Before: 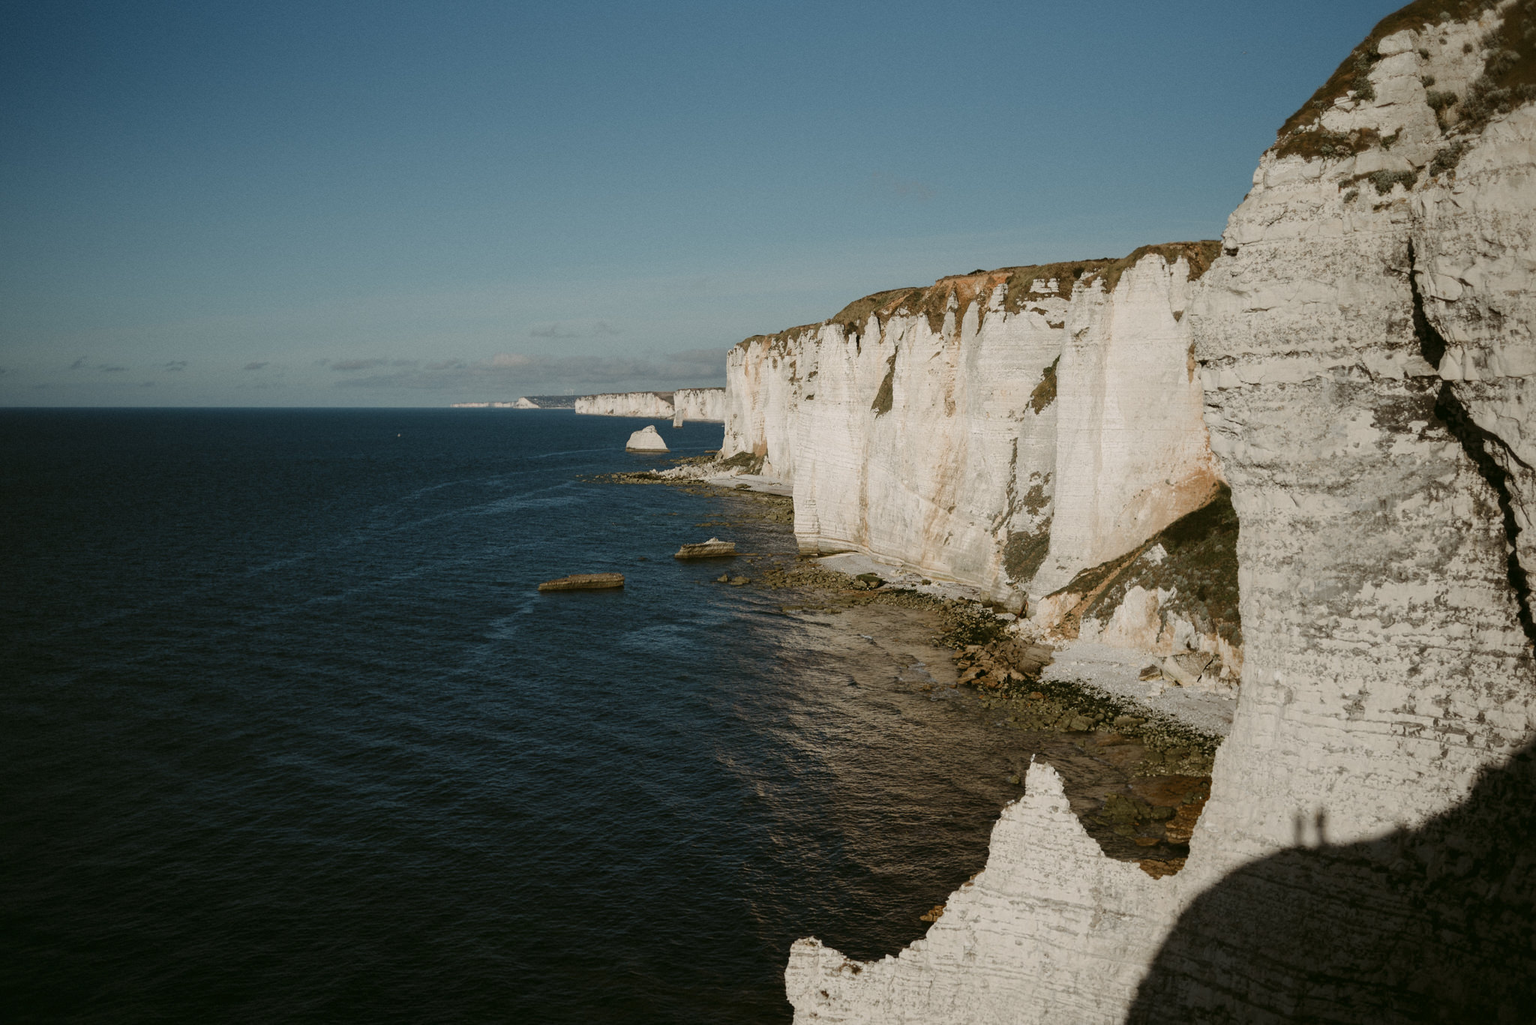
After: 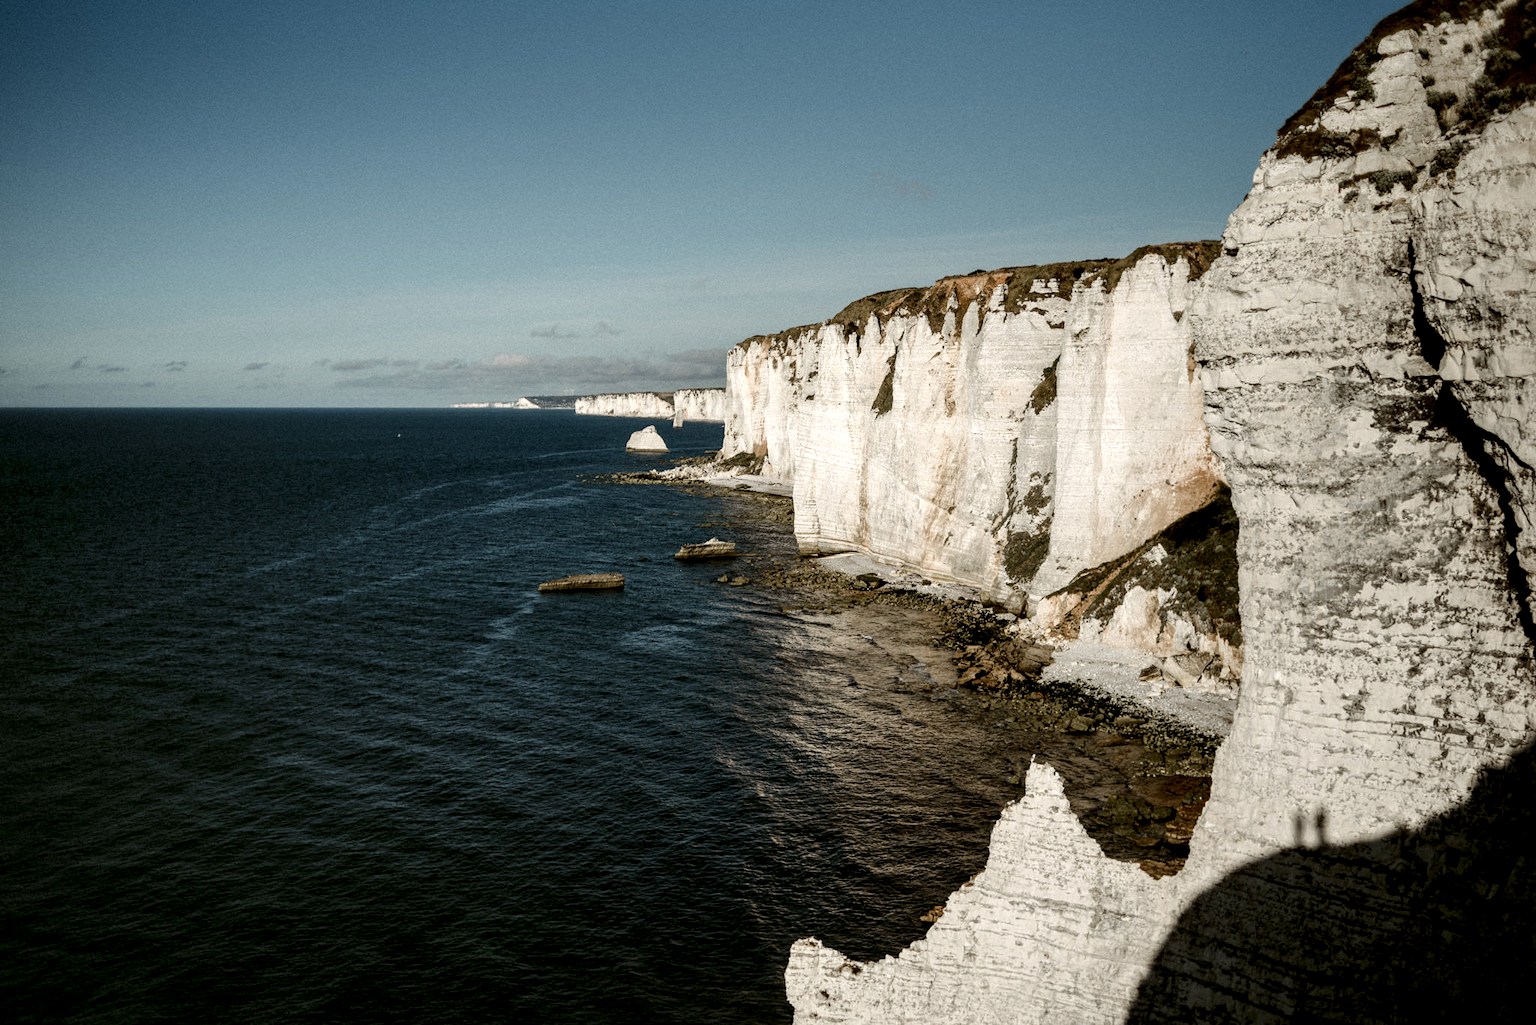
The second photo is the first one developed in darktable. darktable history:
local contrast: highlights 80%, shadows 58%, detail 174%, midtone range 0.604
shadows and highlights: radius 336.94, shadows 28.82, soften with gaussian
